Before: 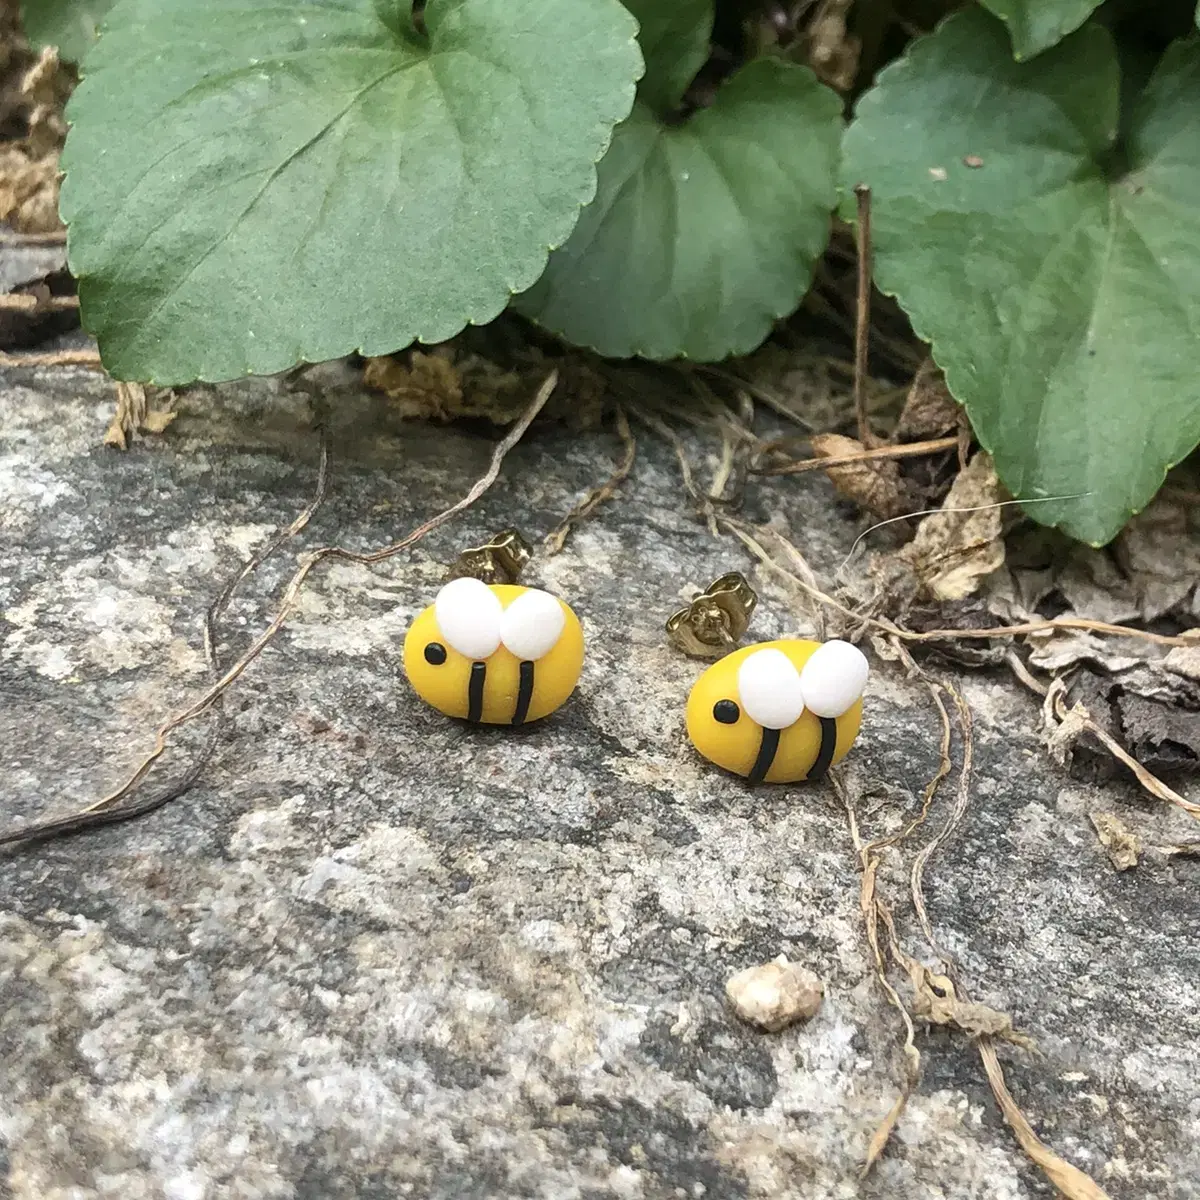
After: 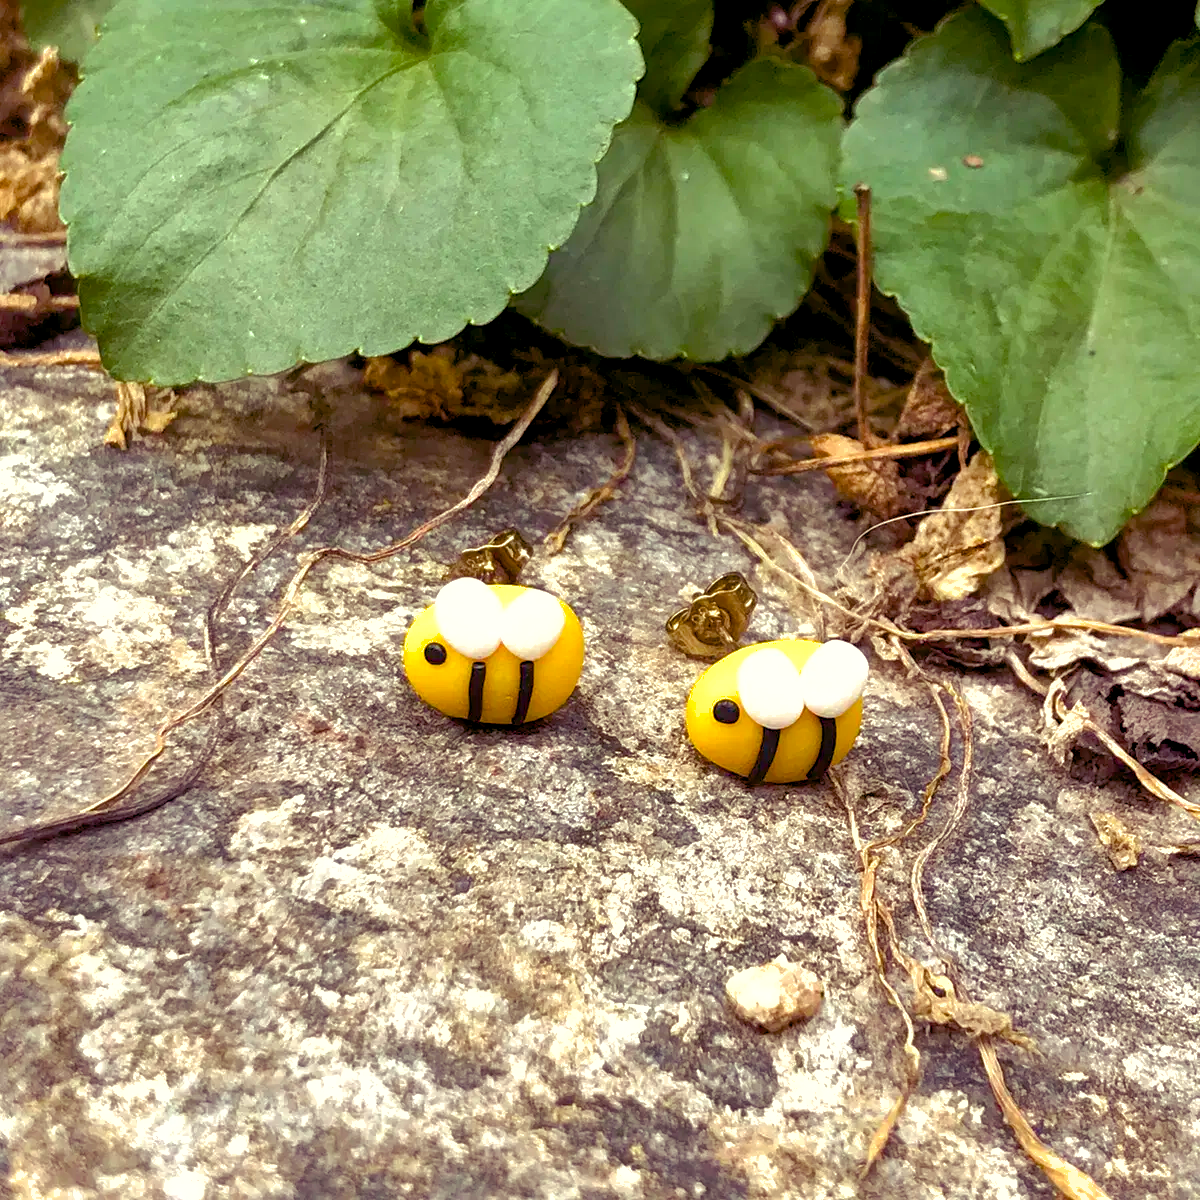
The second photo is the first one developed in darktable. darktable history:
color balance rgb: shadows lift › luminance -21.66%, shadows lift › chroma 8.98%, shadows lift › hue 283.37°, power › chroma 1.55%, power › hue 25.59°, highlights gain › luminance 6.08%, highlights gain › chroma 2.55%, highlights gain › hue 90°, global offset › luminance -0.87%, perceptual saturation grading › global saturation 27.49%, perceptual saturation grading › highlights -28.39%, perceptual saturation grading › mid-tones 15.22%, perceptual saturation grading › shadows 33.98%, perceptual brilliance grading › highlights 10%, perceptual brilliance grading › mid-tones 5%
shadows and highlights: on, module defaults
